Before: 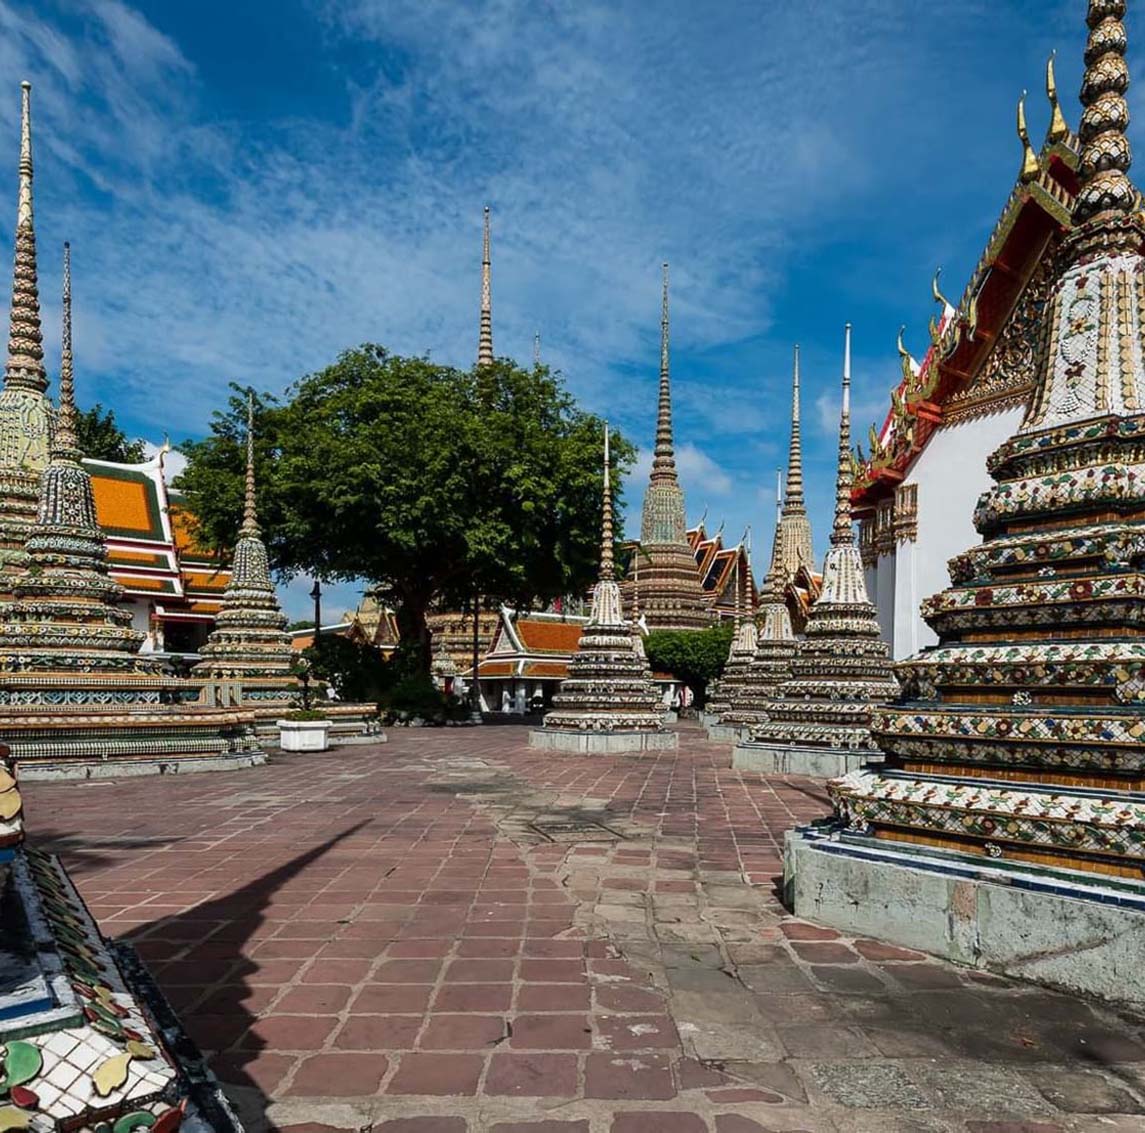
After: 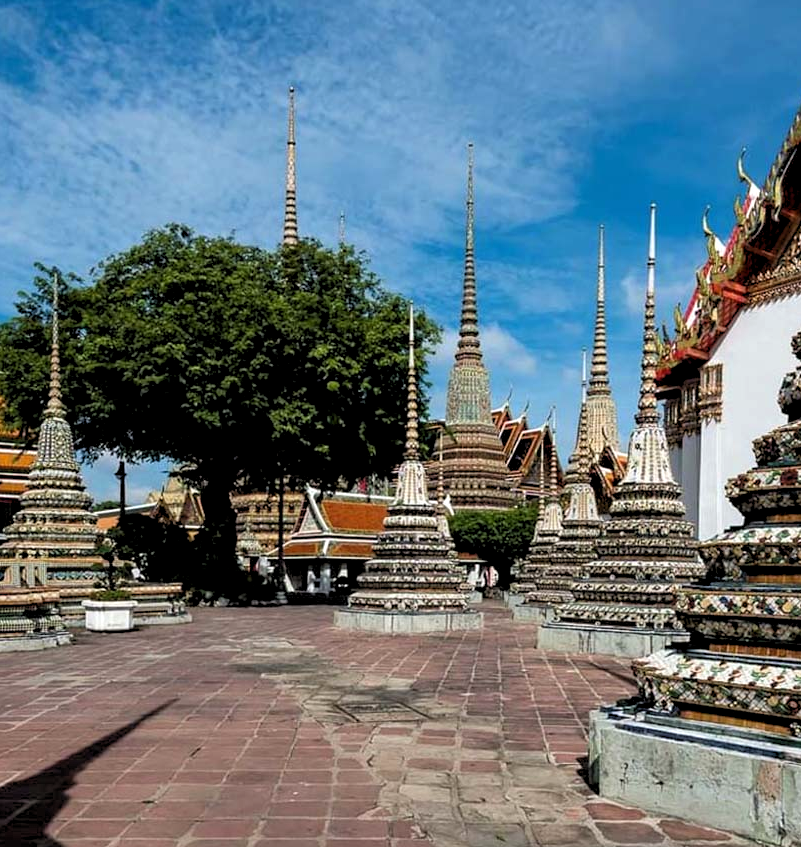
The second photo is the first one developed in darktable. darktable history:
crop and rotate: left 17.046%, top 10.659%, right 12.989%, bottom 14.553%
rgb levels: levels [[0.01, 0.419, 0.839], [0, 0.5, 1], [0, 0.5, 1]]
